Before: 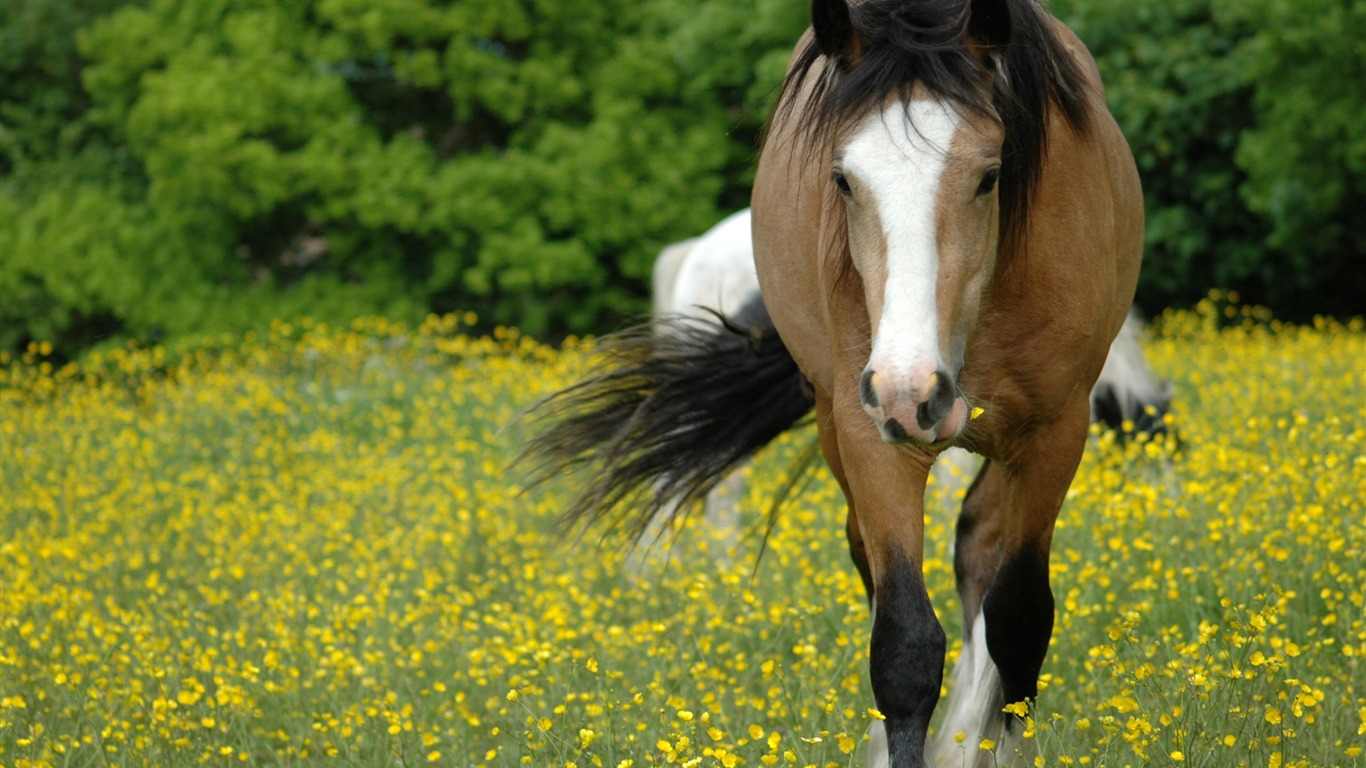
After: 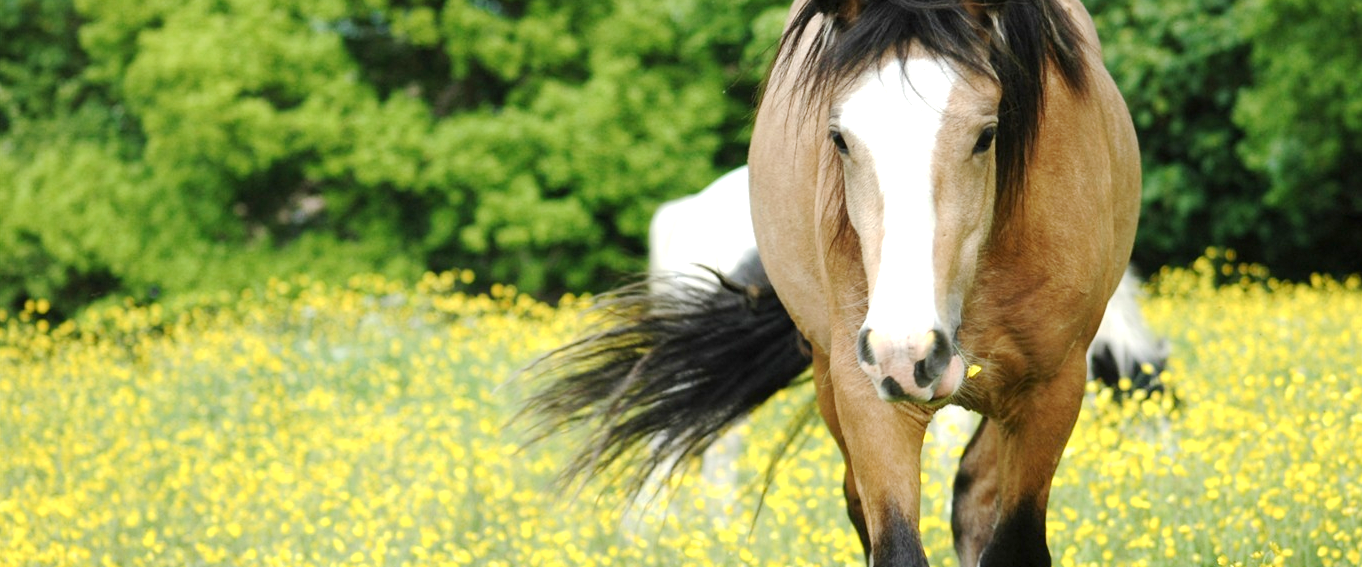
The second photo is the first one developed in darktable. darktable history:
exposure: exposure 0.61 EV, compensate exposure bias true, compensate highlight preservation false
base curve: curves: ch0 [(0, 0) (0.158, 0.273) (0.879, 0.895) (1, 1)], preserve colors none
tone equalizer: -8 EV -0.428 EV, -7 EV -0.405 EV, -6 EV -0.309 EV, -5 EV -0.234 EV, -3 EV 0.233 EV, -2 EV 0.36 EV, -1 EV 0.364 EV, +0 EV 0.402 EV, edges refinement/feathering 500, mask exposure compensation -1.57 EV, preserve details no
crop: left 0.244%, top 5.513%, bottom 19.877%
